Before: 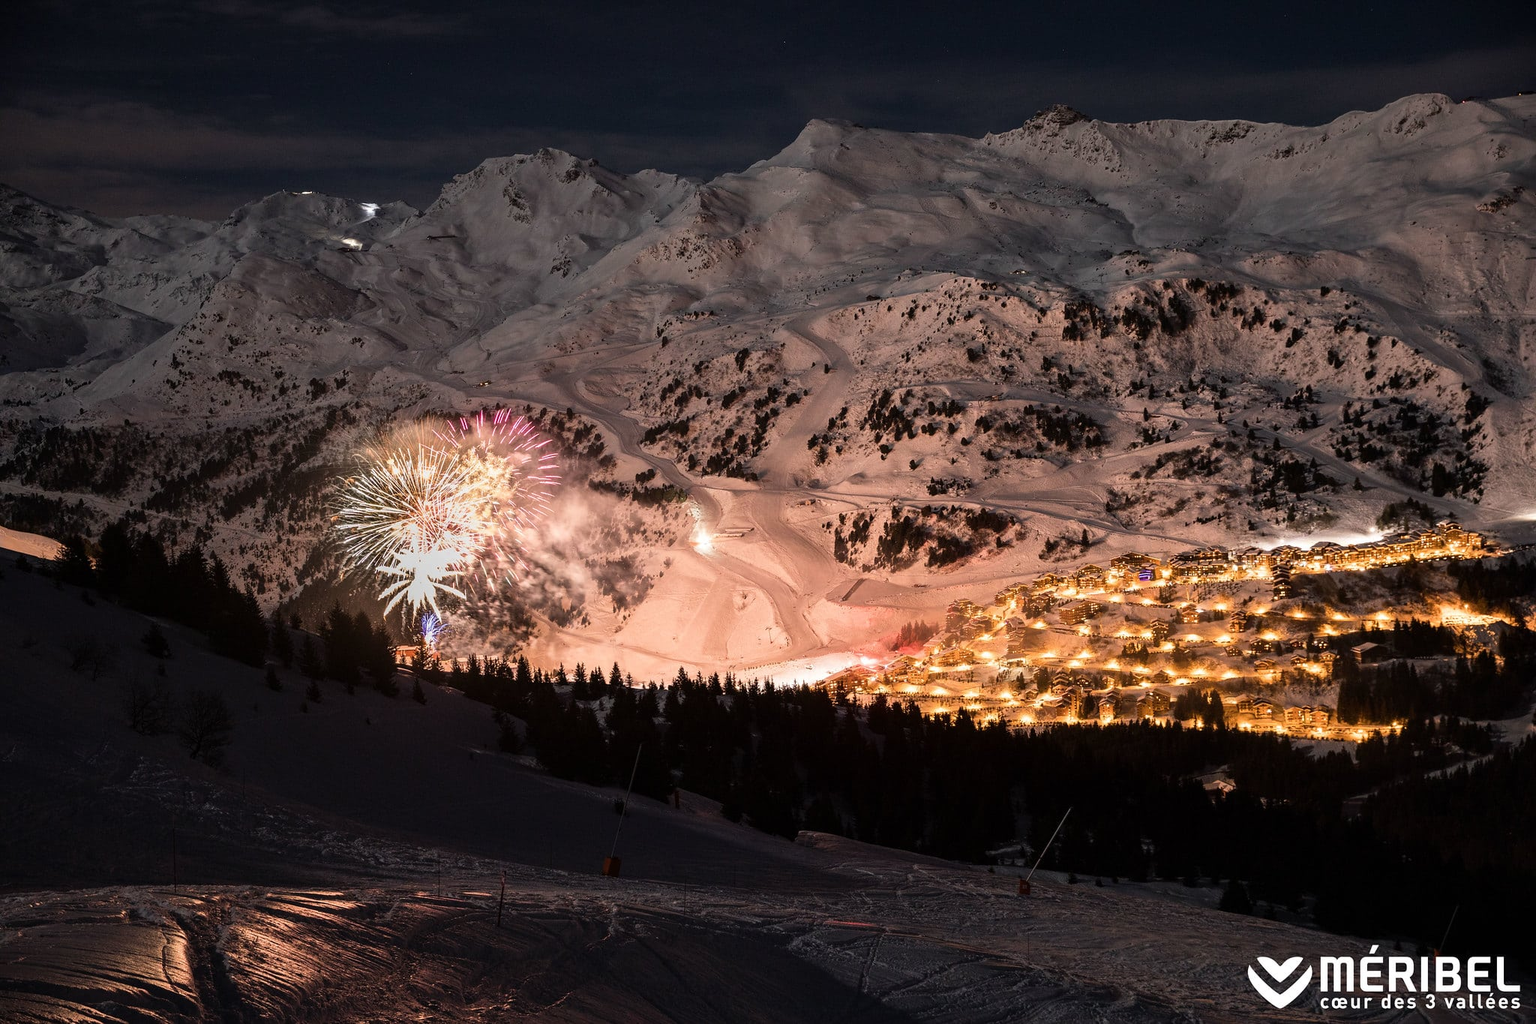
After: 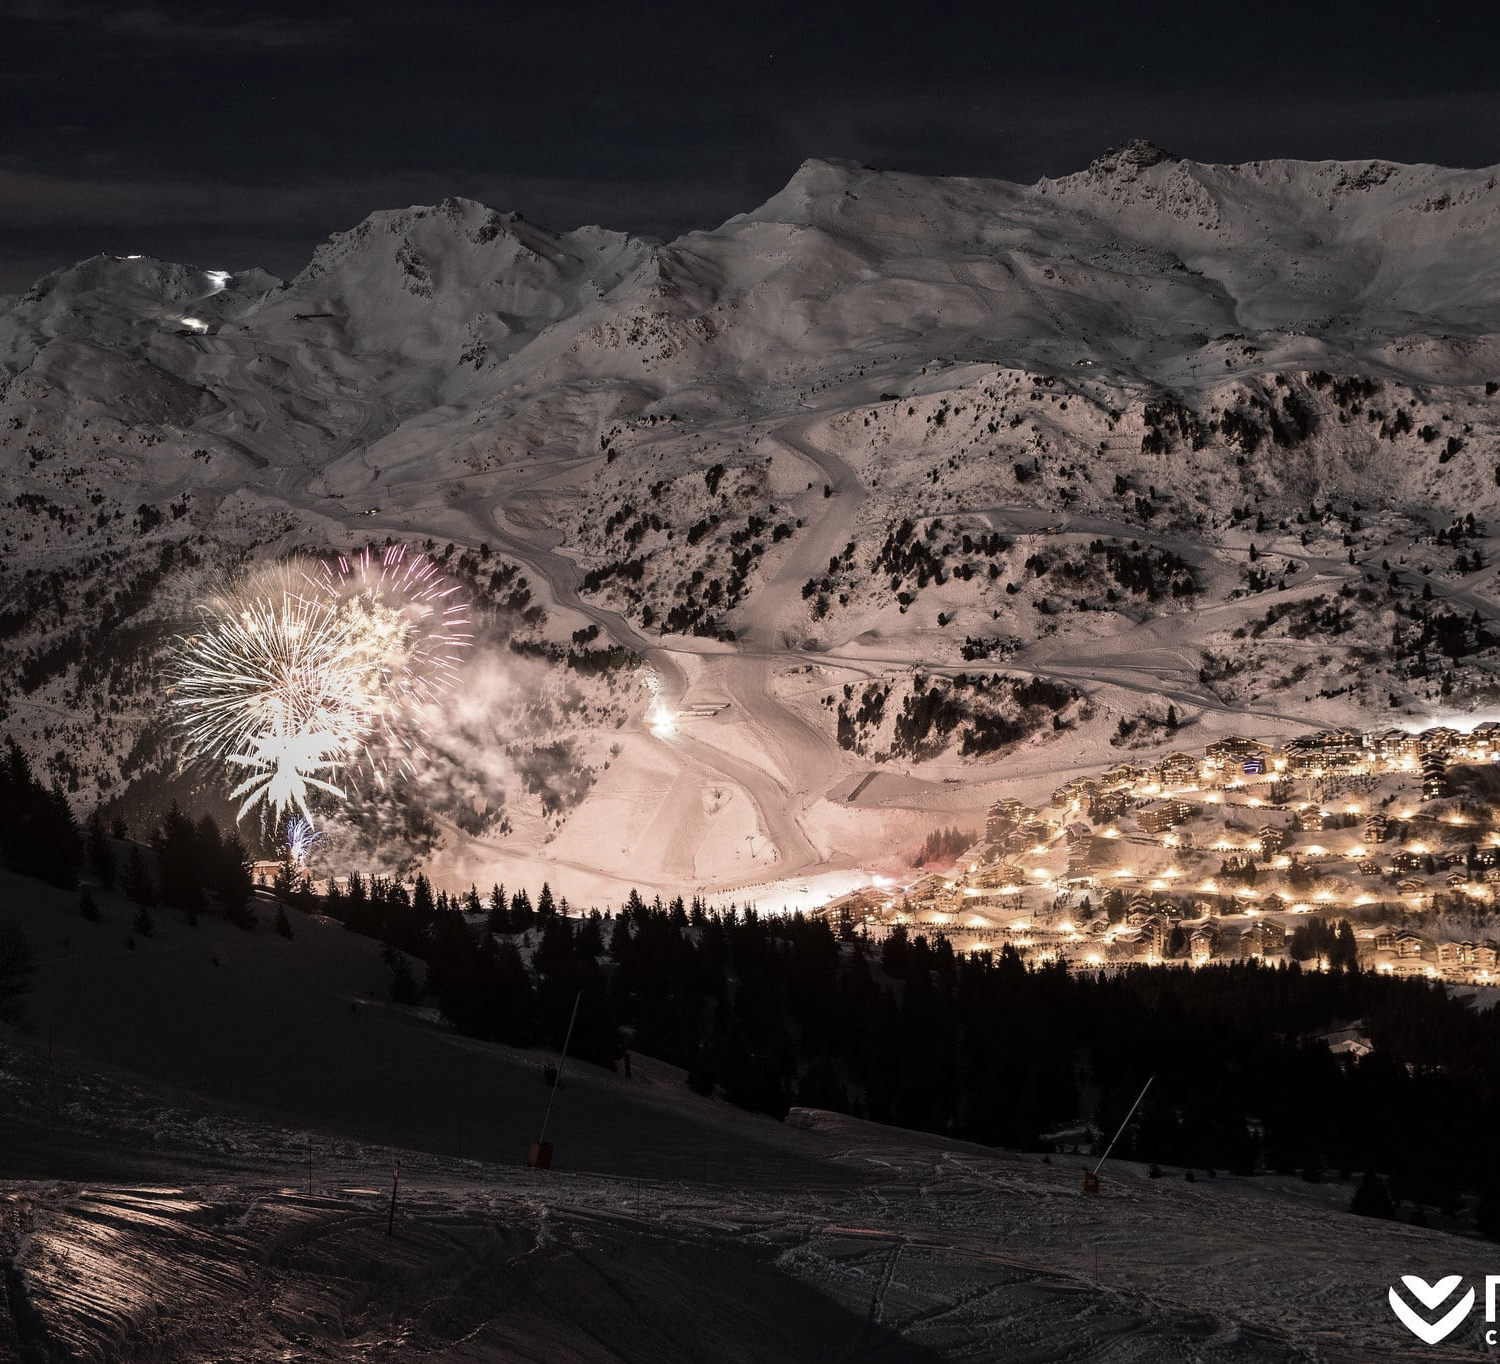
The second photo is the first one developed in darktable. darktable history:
crop: left 13.443%, right 13.31%
color correction: saturation 0.5
